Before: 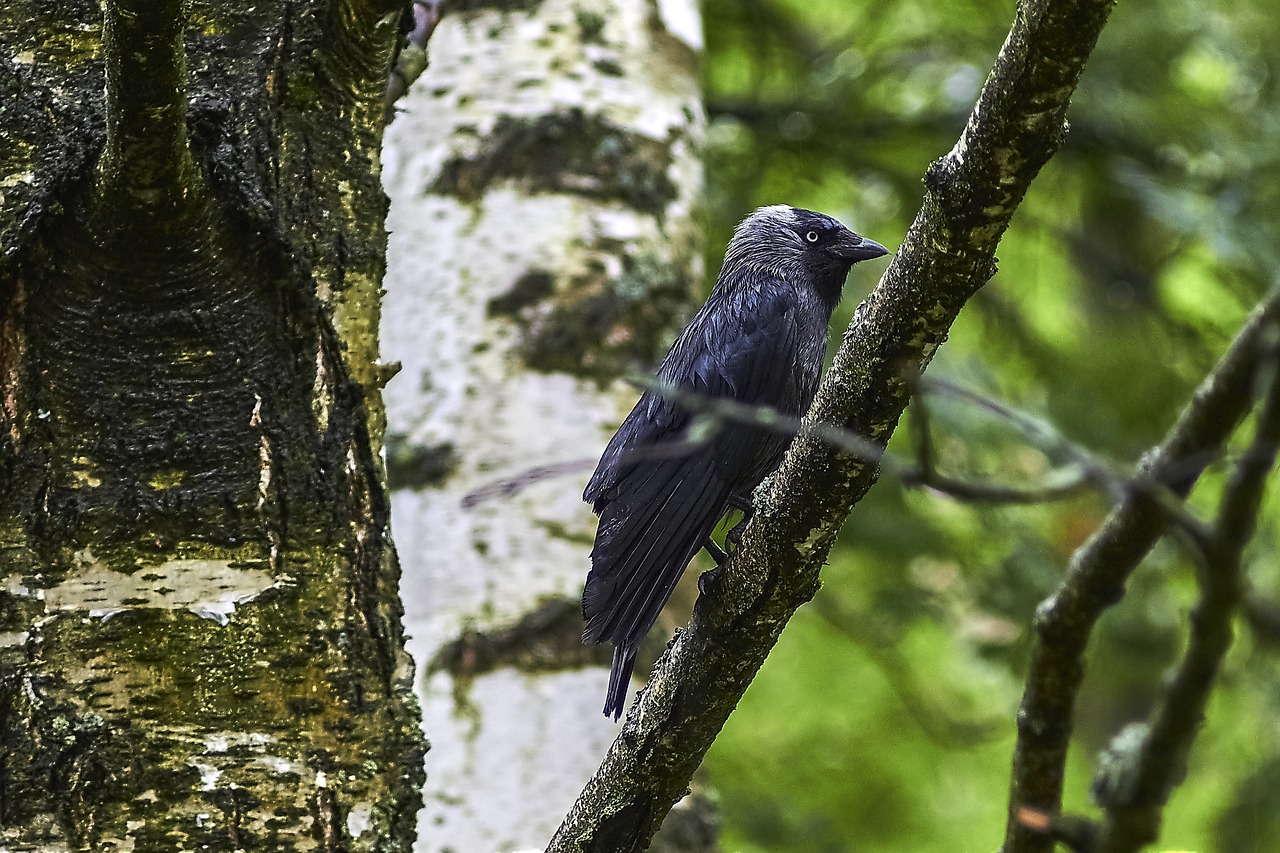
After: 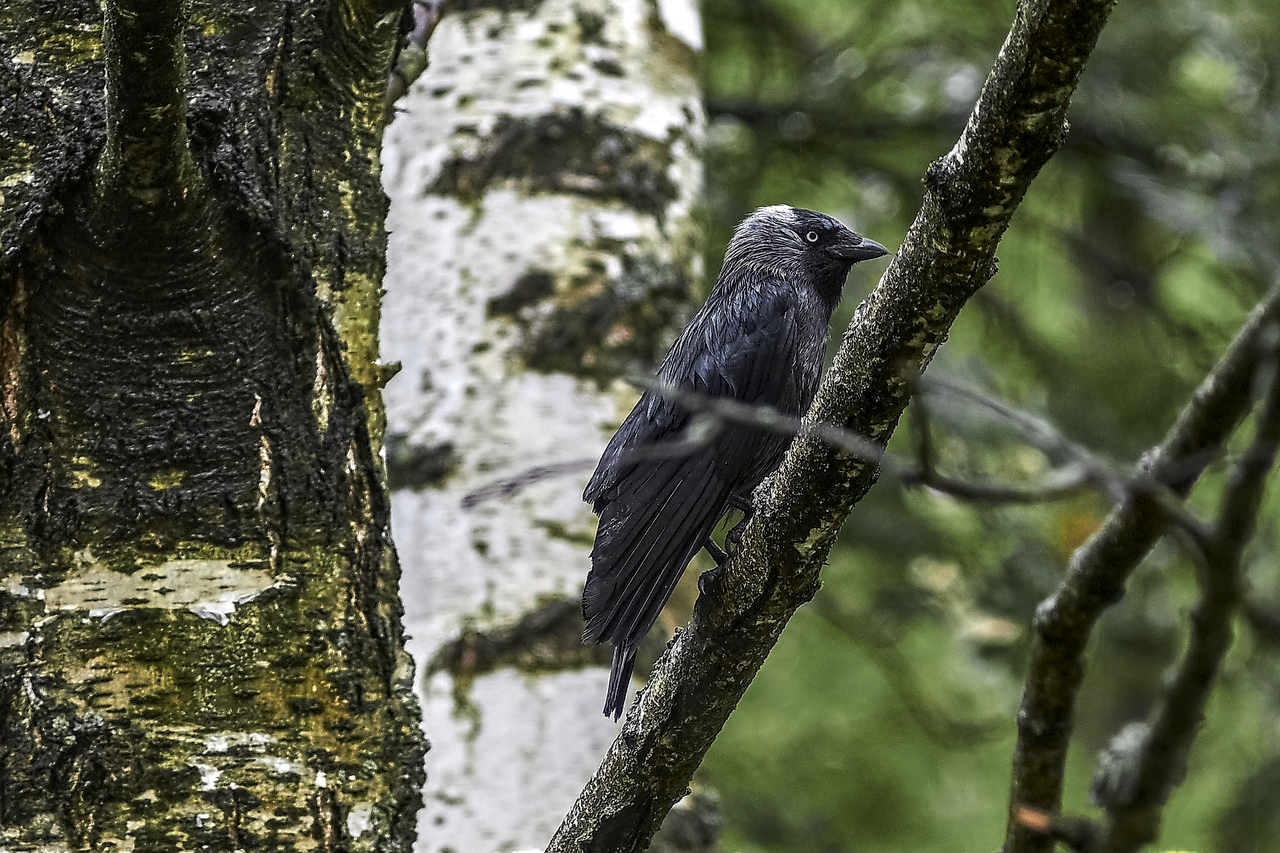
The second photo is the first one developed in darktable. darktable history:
local contrast: detail 130%
color zones: curves: ch0 [(0.035, 0.242) (0.25, 0.5) (0.384, 0.214) (0.488, 0.255) (0.75, 0.5)]; ch1 [(0.063, 0.379) (0.25, 0.5) (0.354, 0.201) (0.489, 0.085) (0.729, 0.271)]; ch2 [(0.25, 0.5) (0.38, 0.517) (0.442, 0.51) (0.735, 0.456)]
